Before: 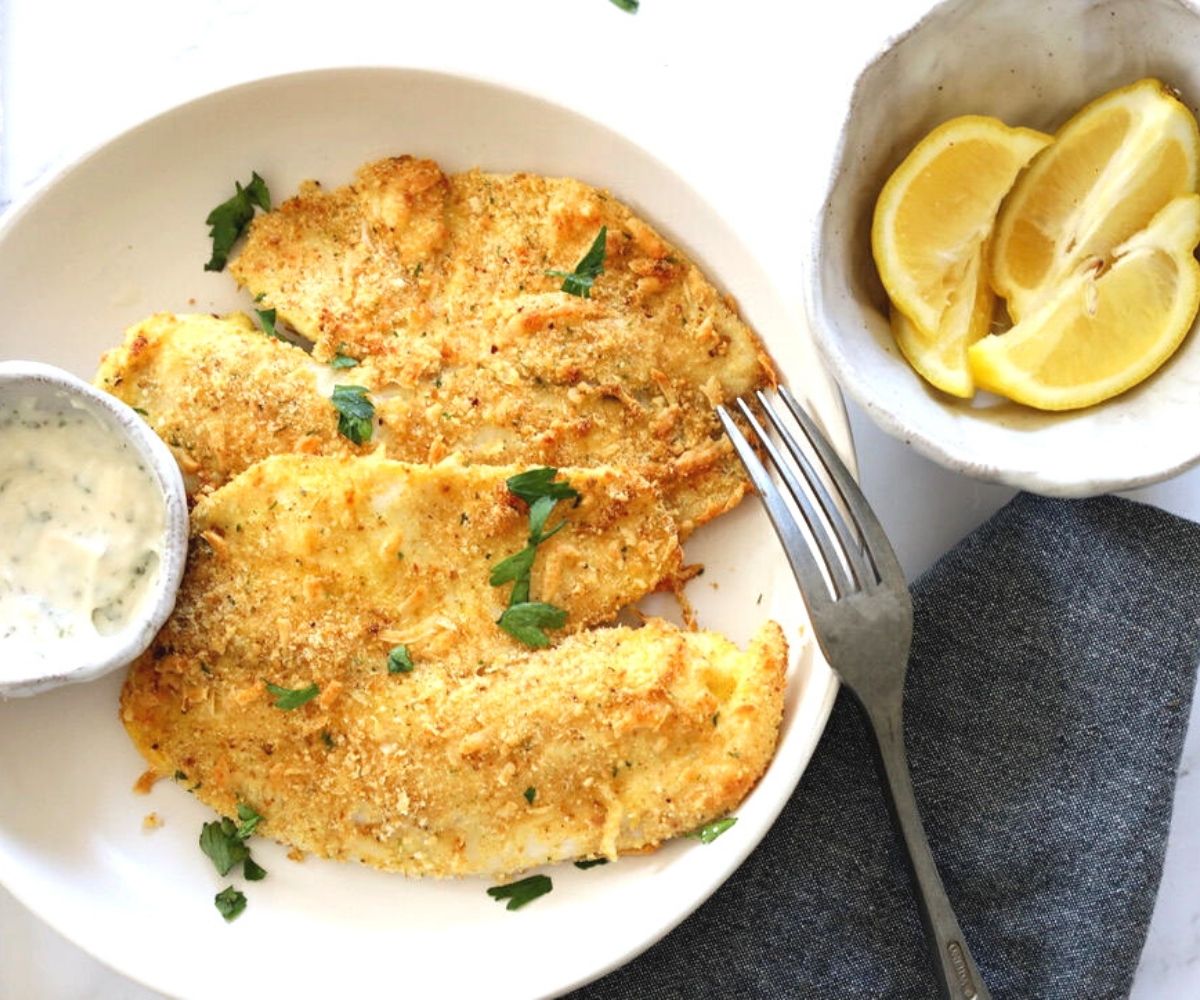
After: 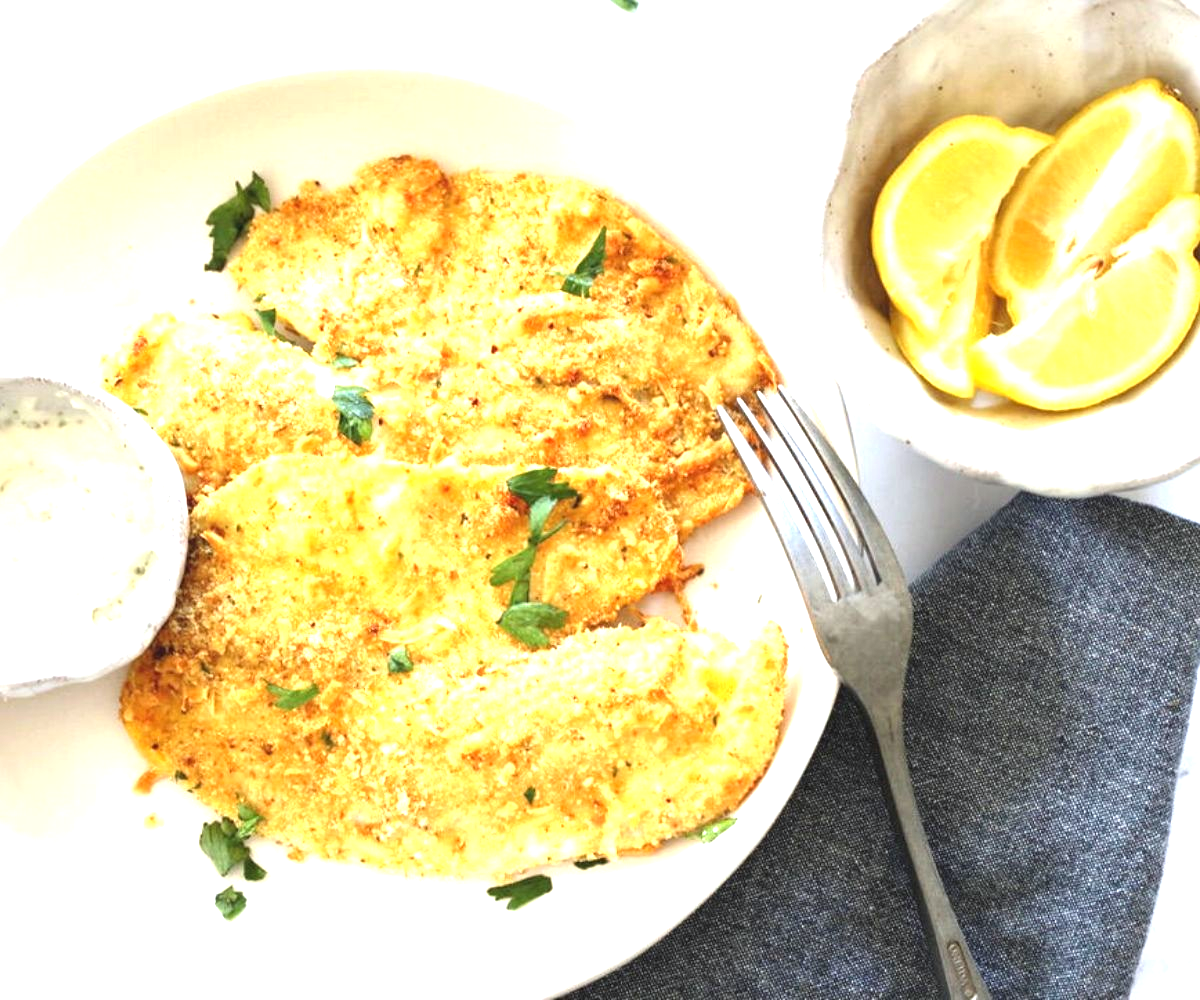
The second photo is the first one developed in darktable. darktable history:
white balance: red 0.986, blue 1.01
exposure: black level correction 0, exposure 1.1 EV, compensate highlight preservation false
